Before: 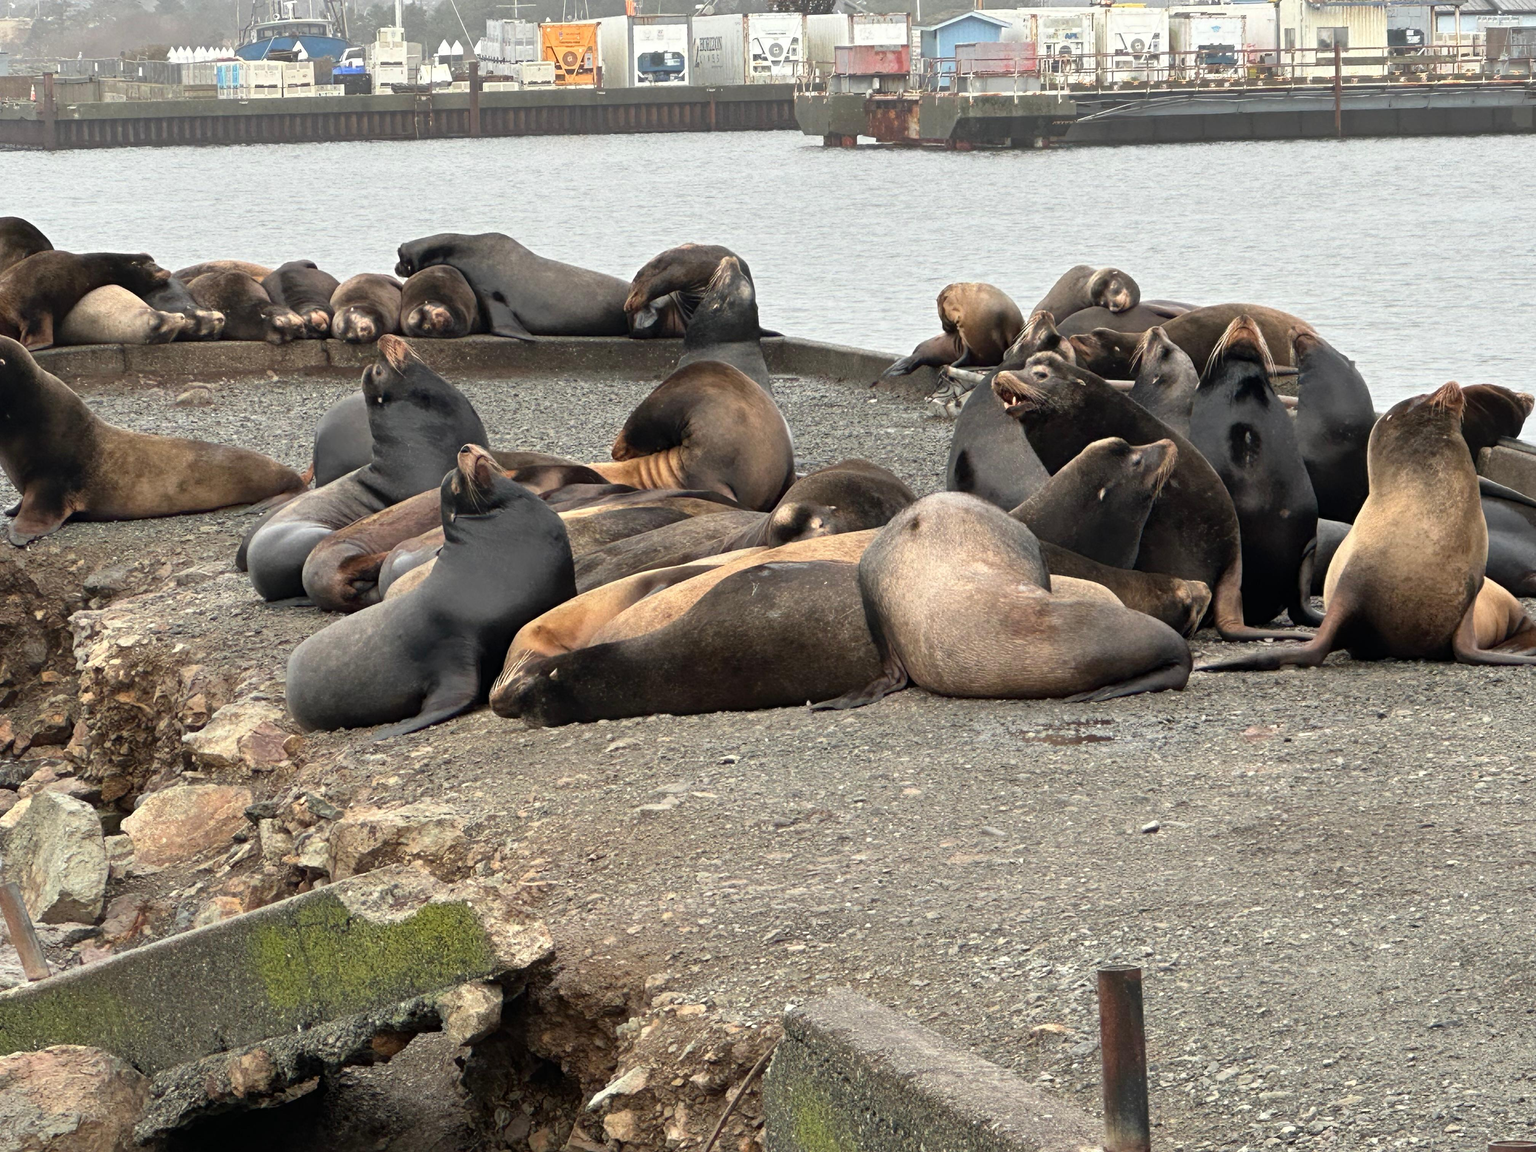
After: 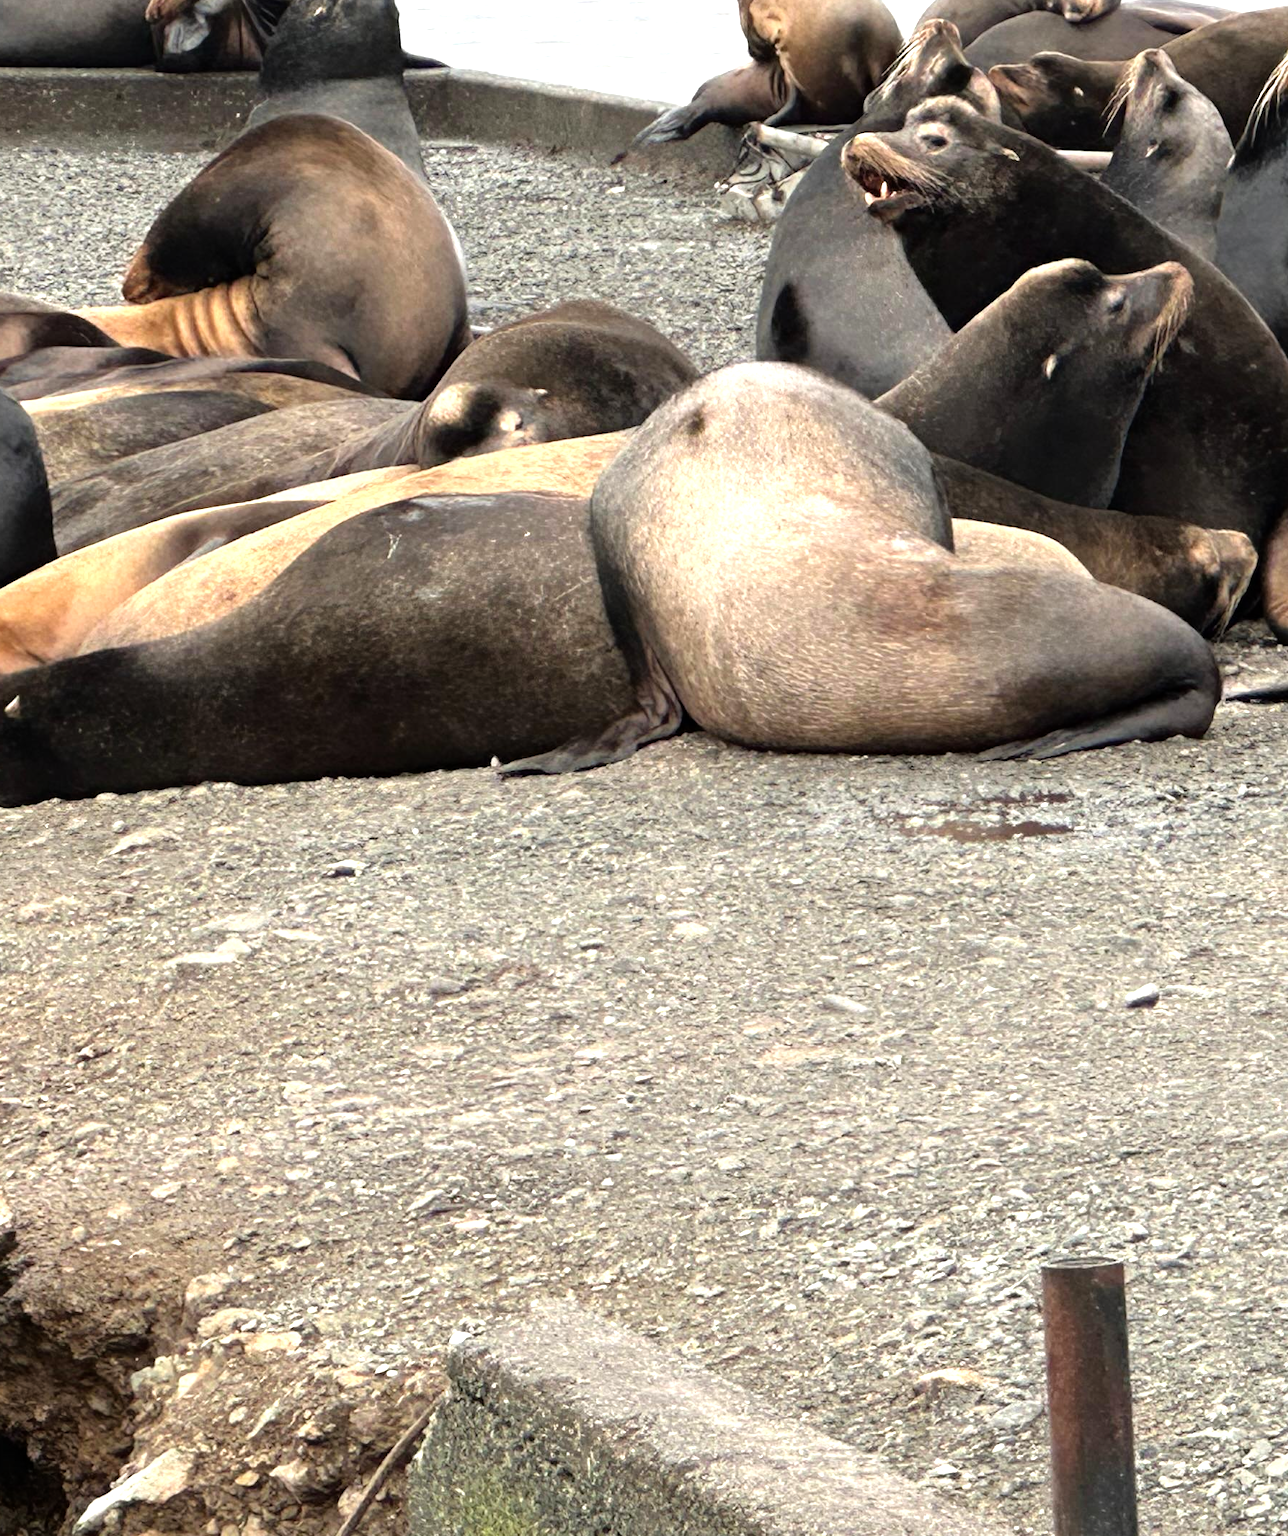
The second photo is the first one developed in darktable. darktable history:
crop: left 35.629%, top 26.123%, right 20.018%, bottom 3.381%
tone equalizer: -8 EV -0.756 EV, -7 EV -0.719 EV, -6 EV -0.57 EV, -5 EV -0.391 EV, -3 EV 0.385 EV, -2 EV 0.6 EV, -1 EV 0.696 EV, +0 EV 0.724 EV
